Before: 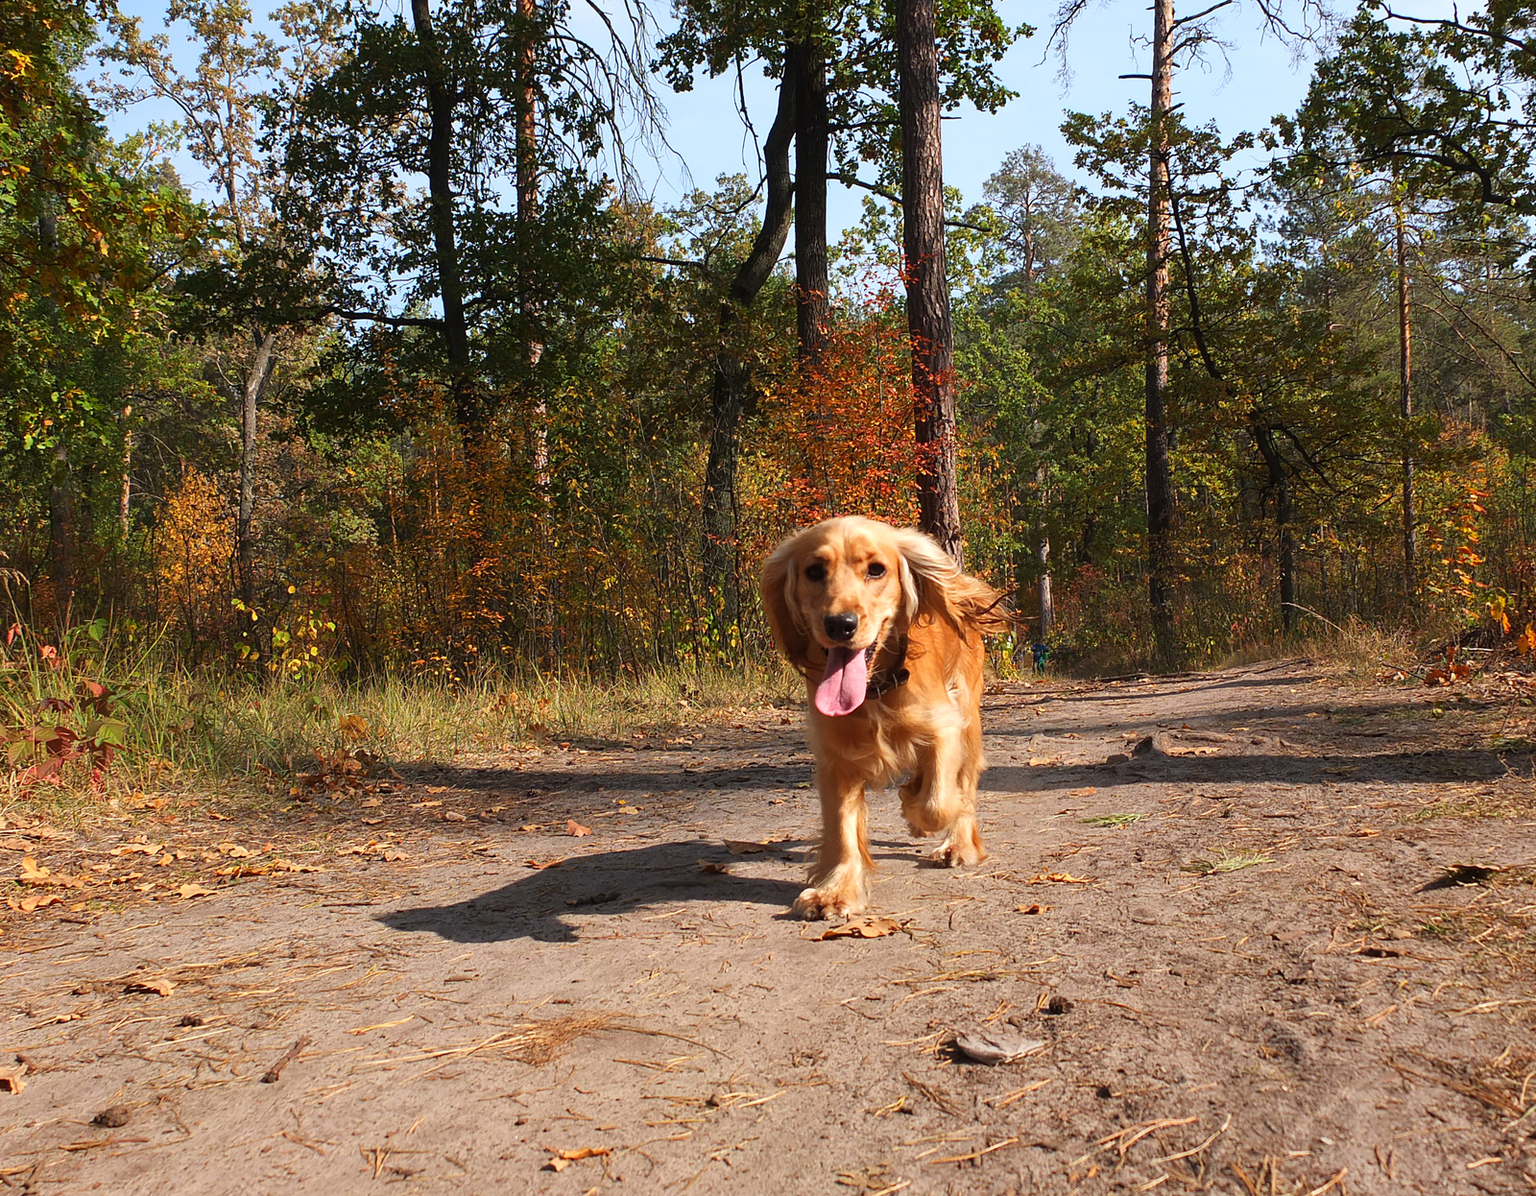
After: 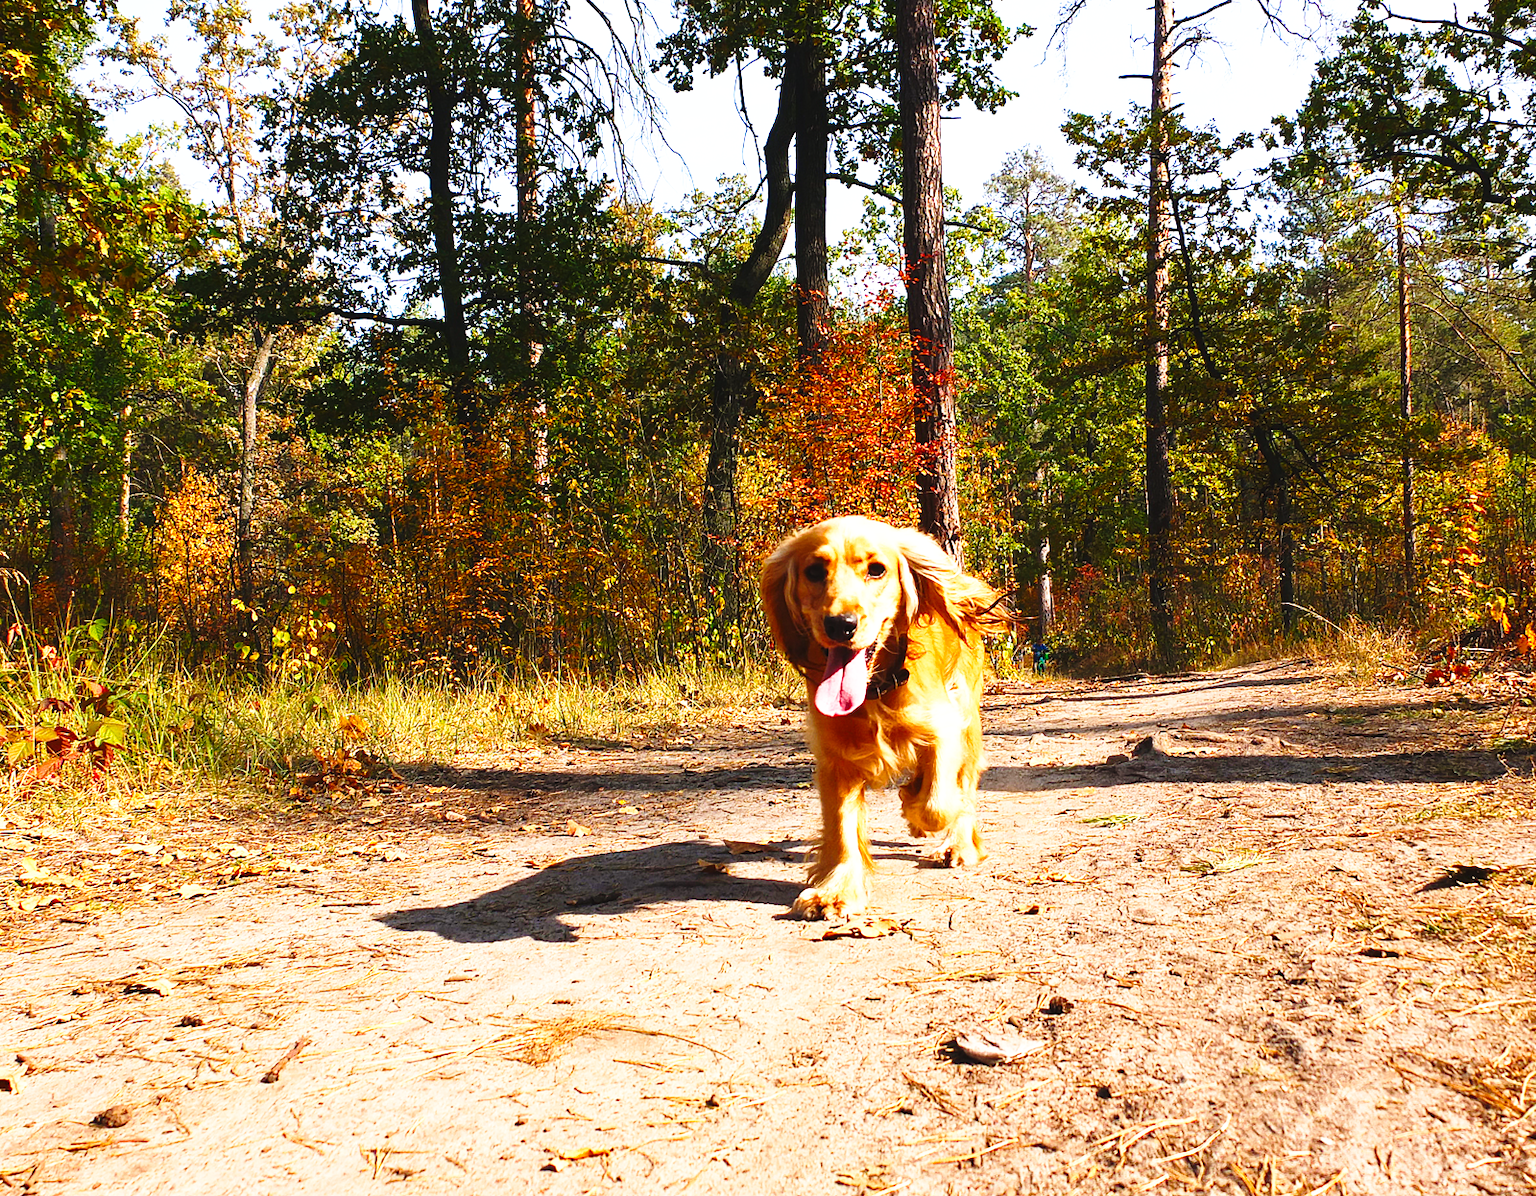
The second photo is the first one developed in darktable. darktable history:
color balance rgb: shadows lift › chroma 1%, shadows lift › hue 217.2°, power › hue 310.8°, highlights gain › chroma 1%, highlights gain › hue 54°, global offset › luminance 0.5%, global offset › hue 171.6°, perceptual saturation grading › global saturation 14.09%, perceptual saturation grading › highlights -25%, perceptual saturation grading › shadows 30%, perceptual brilliance grading › highlights 13.42%, perceptual brilliance grading › mid-tones 8.05%, perceptual brilliance grading › shadows -17.45%, global vibrance 25%
base curve: curves: ch0 [(0, 0) (0.026, 0.03) (0.109, 0.232) (0.351, 0.748) (0.669, 0.968) (1, 1)], preserve colors none
